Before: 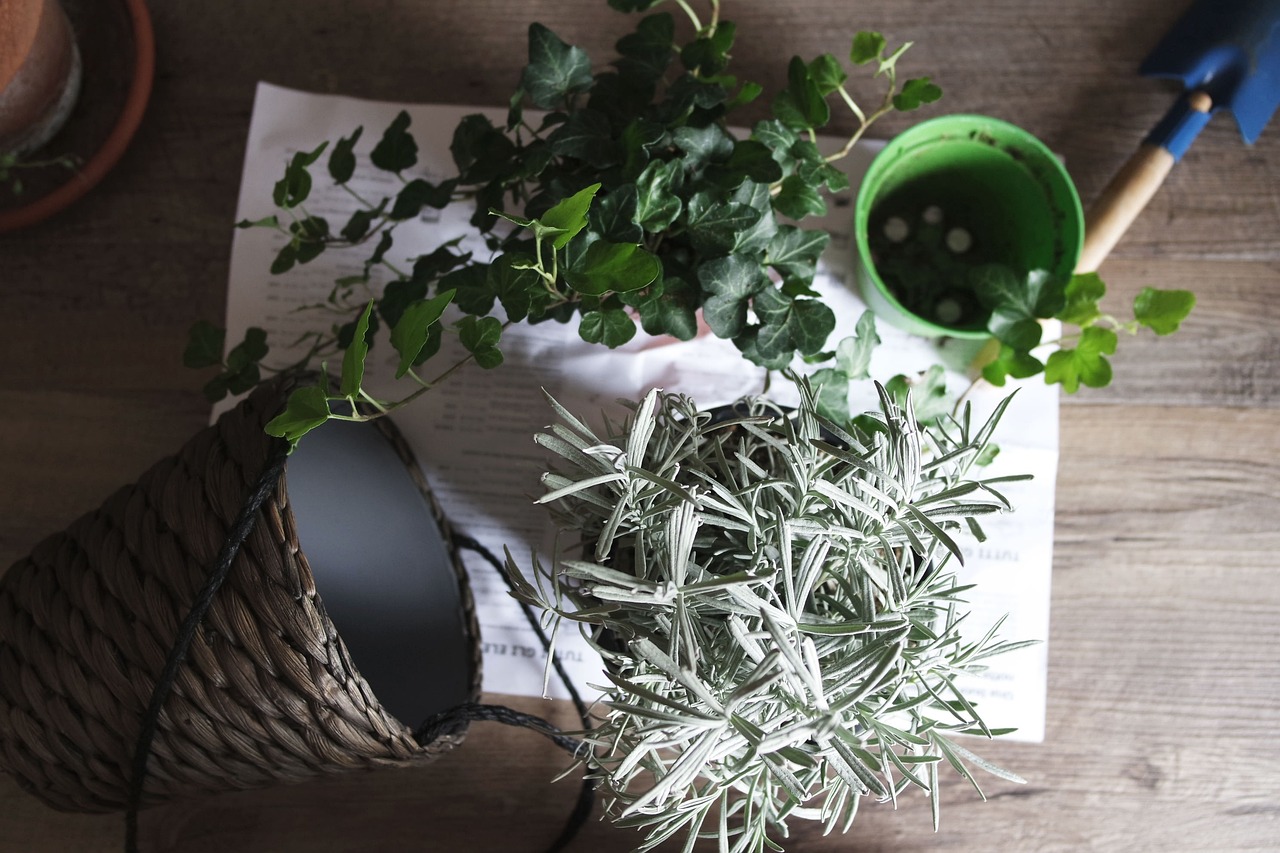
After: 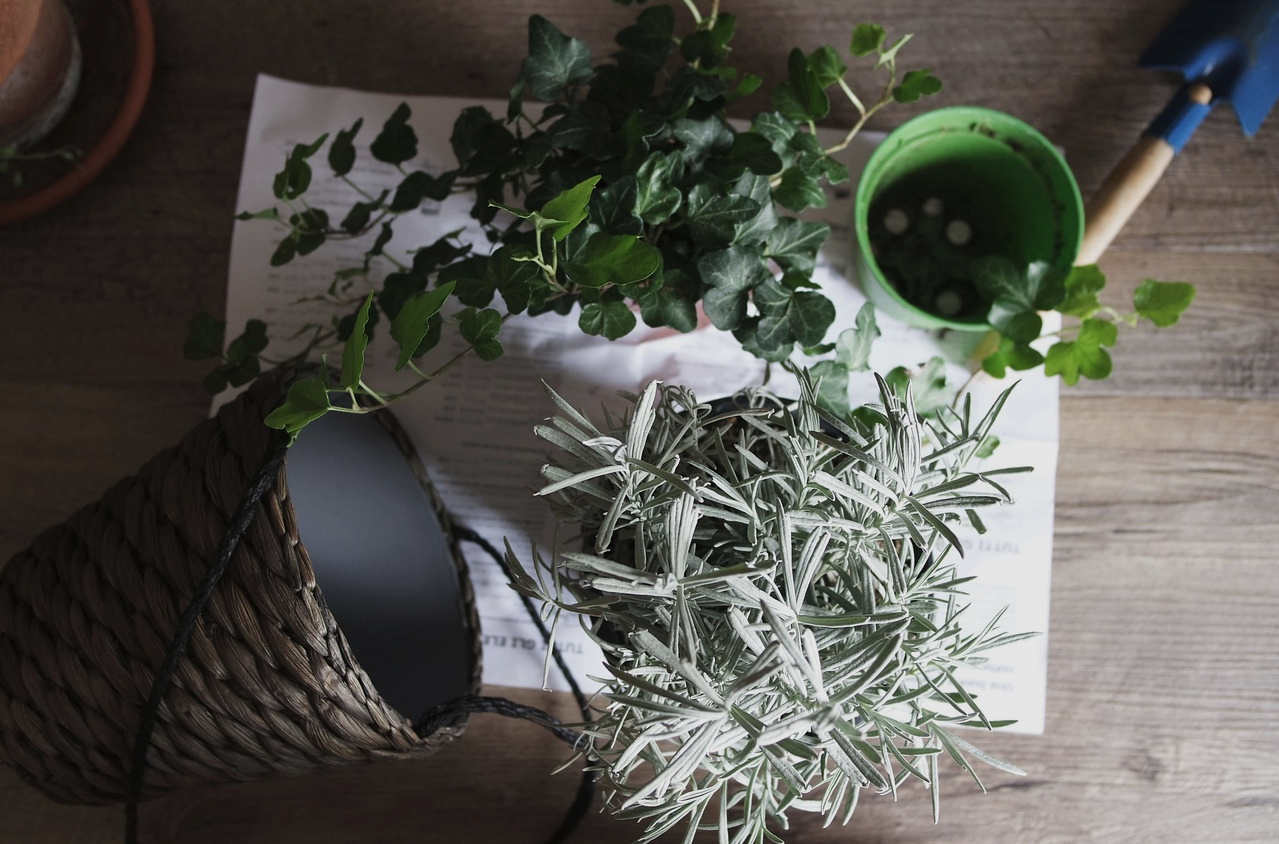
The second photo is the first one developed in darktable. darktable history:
color balance rgb: perceptual saturation grading › global saturation -1%
exposure: exposure -0.151 EV
crop: top 1.049%, right 0.001%
color zones: curves: ch0 [(0.25, 0.5) (0.428, 0.473) (0.75, 0.5)]; ch1 [(0.243, 0.479) (0.398, 0.452) (0.75, 0.5)]
